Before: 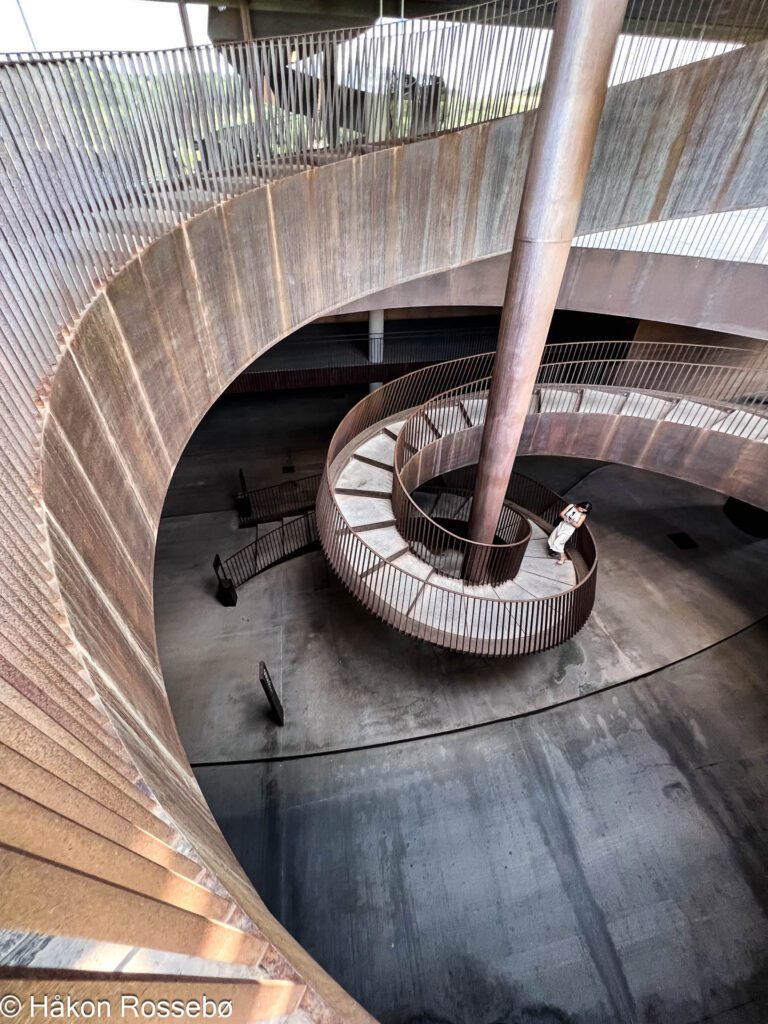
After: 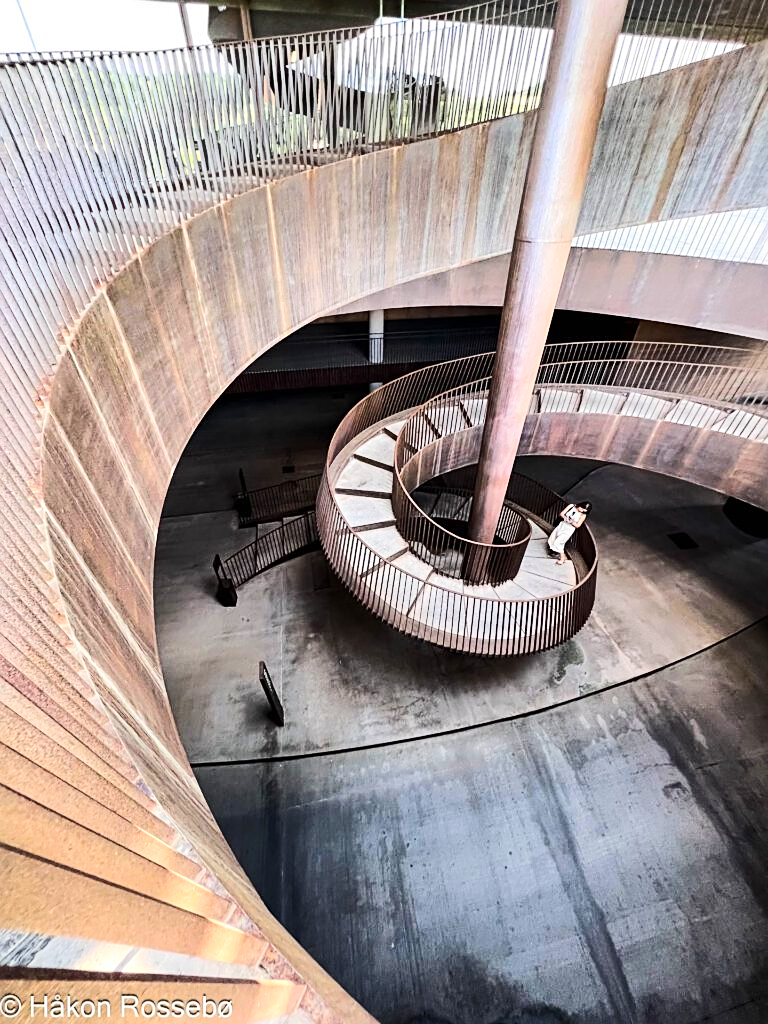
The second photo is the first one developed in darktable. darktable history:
sharpen: on, module defaults
rgb curve: curves: ch0 [(0, 0) (0.284, 0.292) (0.505, 0.644) (1, 1)], compensate middle gray true
contrast brightness saturation: contrast 0.1, brightness 0.03, saturation 0.09
